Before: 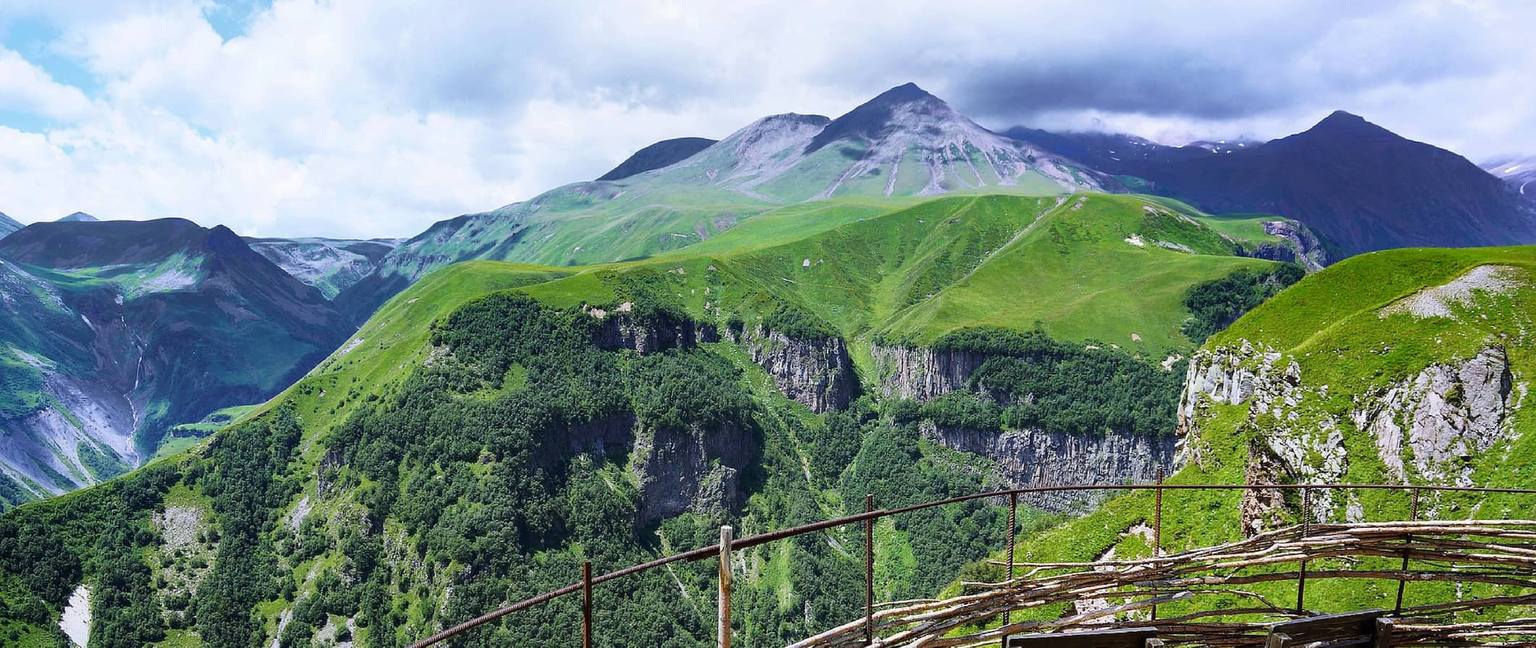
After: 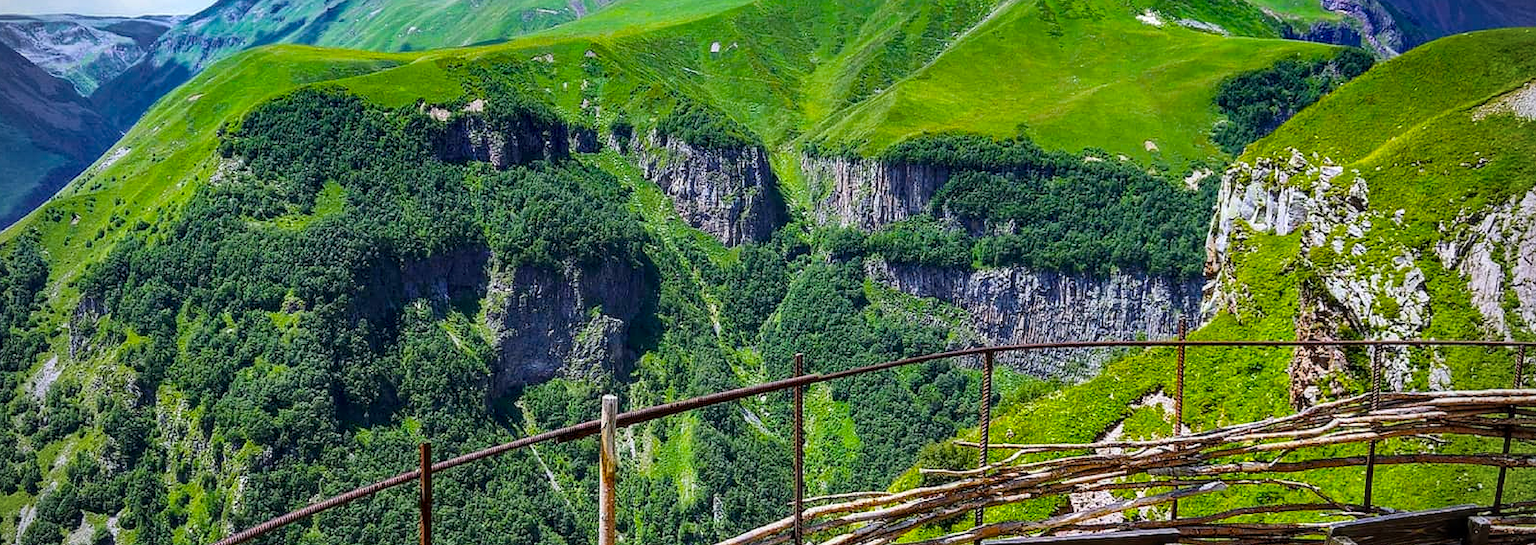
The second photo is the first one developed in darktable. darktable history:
crop and rotate: left 17.299%, top 35.115%, right 7.015%, bottom 1.024%
white balance: emerald 1
local contrast: on, module defaults
color balance rgb: linear chroma grading › global chroma 15%, perceptual saturation grading › global saturation 30%
vignetting: unbound false
shadows and highlights: radius 334.93, shadows 63.48, highlights 6.06, compress 87.7%, highlights color adjustment 39.73%, soften with gaussian
